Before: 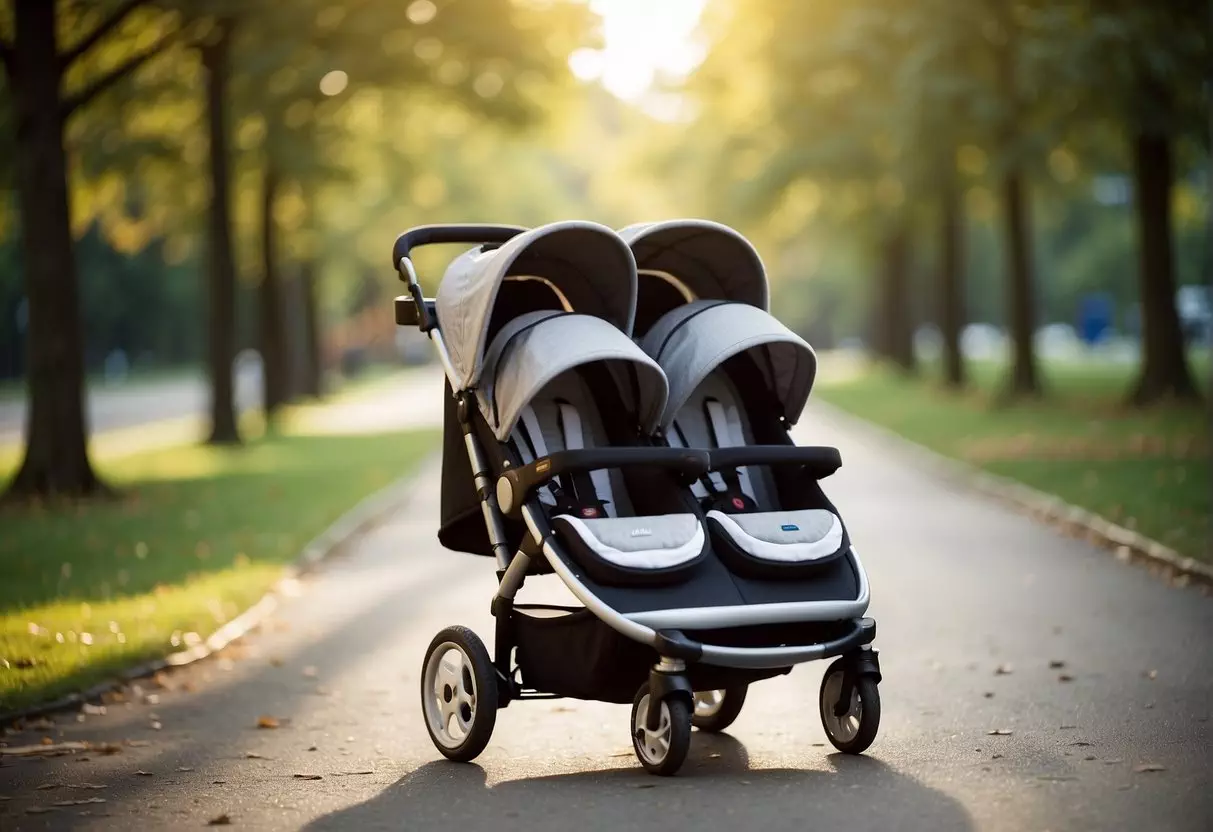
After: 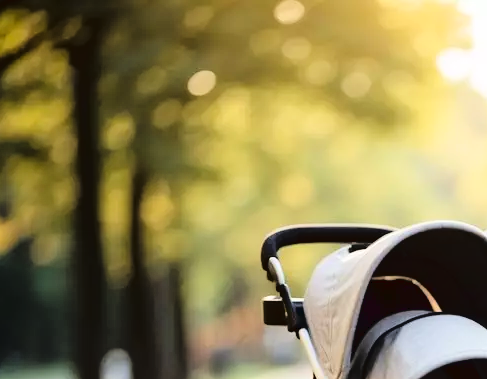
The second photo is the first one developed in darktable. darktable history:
tone curve: curves: ch0 [(0, 0) (0.003, 0.03) (0.011, 0.03) (0.025, 0.033) (0.044, 0.035) (0.069, 0.04) (0.1, 0.046) (0.136, 0.052) (0.177, 0.08) (0.224, 0.121) (0.277, 0.225) (0.335, 0.343) (0.399, 0.456) (0.468, 0.555) (0.543, 0.647) (0.623, 0.732) (0.709, 0.808) (0.801, 0.886) (0.898, 0.947) (1, 1)], color space Lab, linked channels, preserve colors none
crop and rotate: left 10.944%, top 0.105%, right 48.841%, bottom 54.259%
